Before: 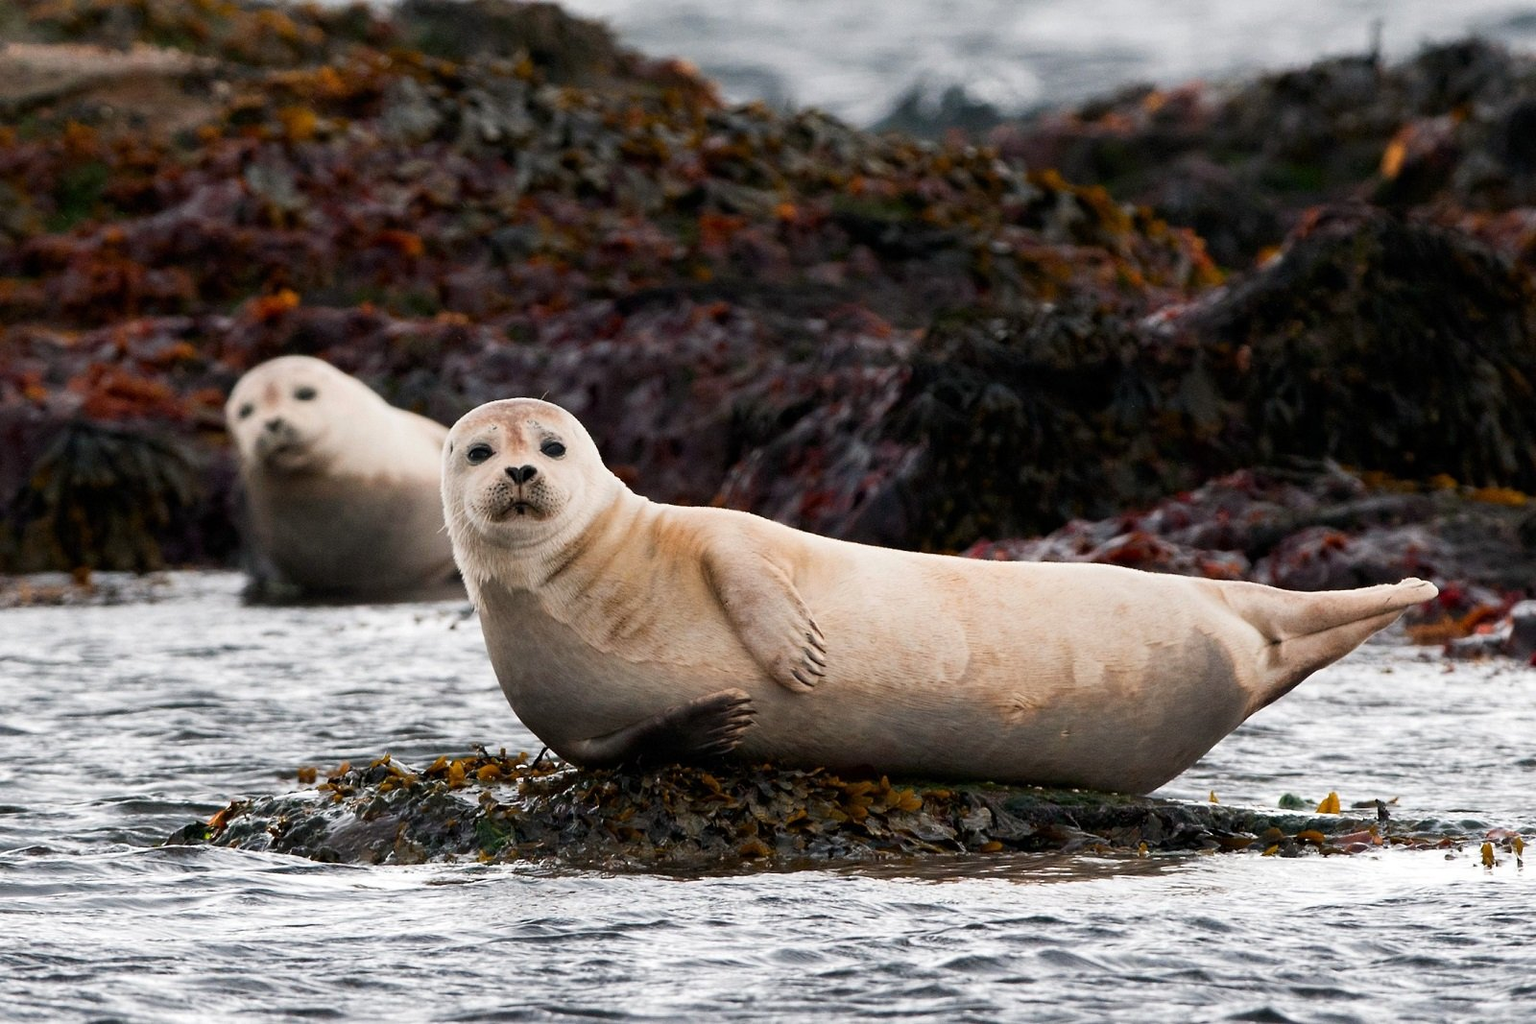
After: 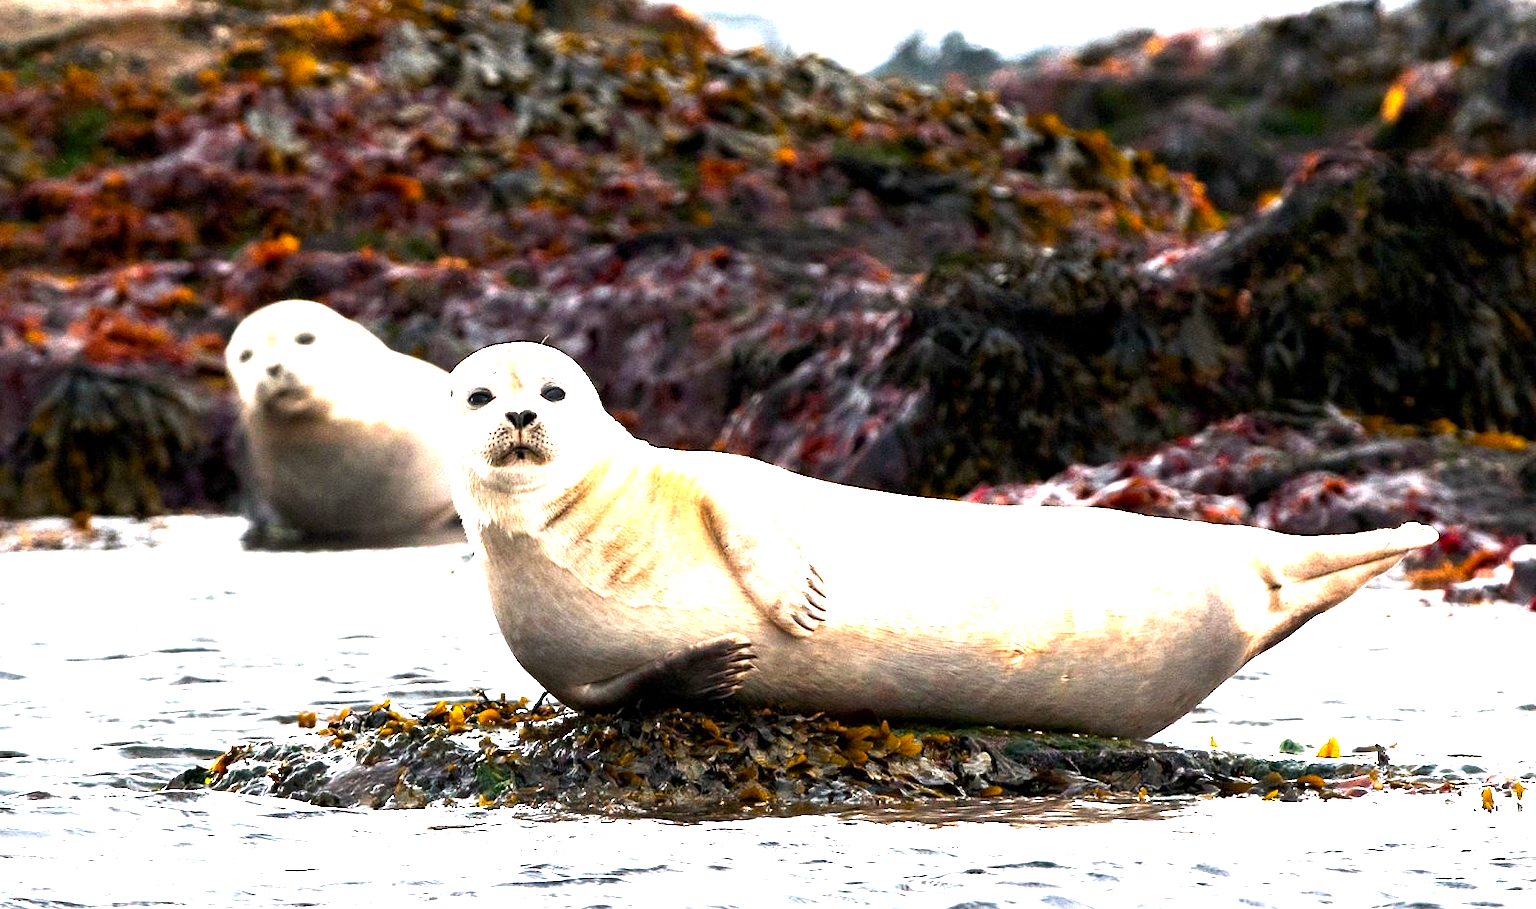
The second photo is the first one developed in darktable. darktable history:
color balance rgb: perceptual saturation grading › global saturation 19.579%, perceptual brilliance grading › global brilliance 14.632%, perceptual brilliance grading › shadows -34.933%
exposure: black level correction 0.001, exposure 1.712 EV, compensate highlight preservation false
crop and rotate: top 5.526%, bottom 5.63%
